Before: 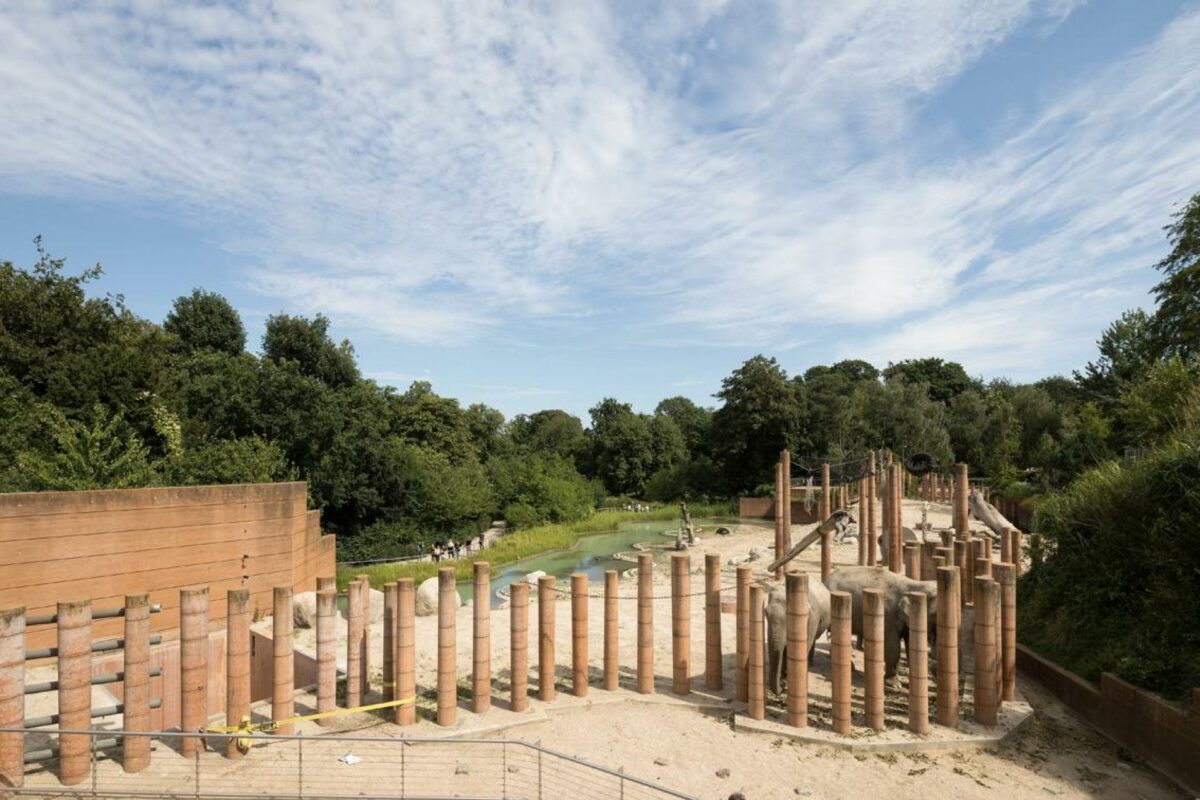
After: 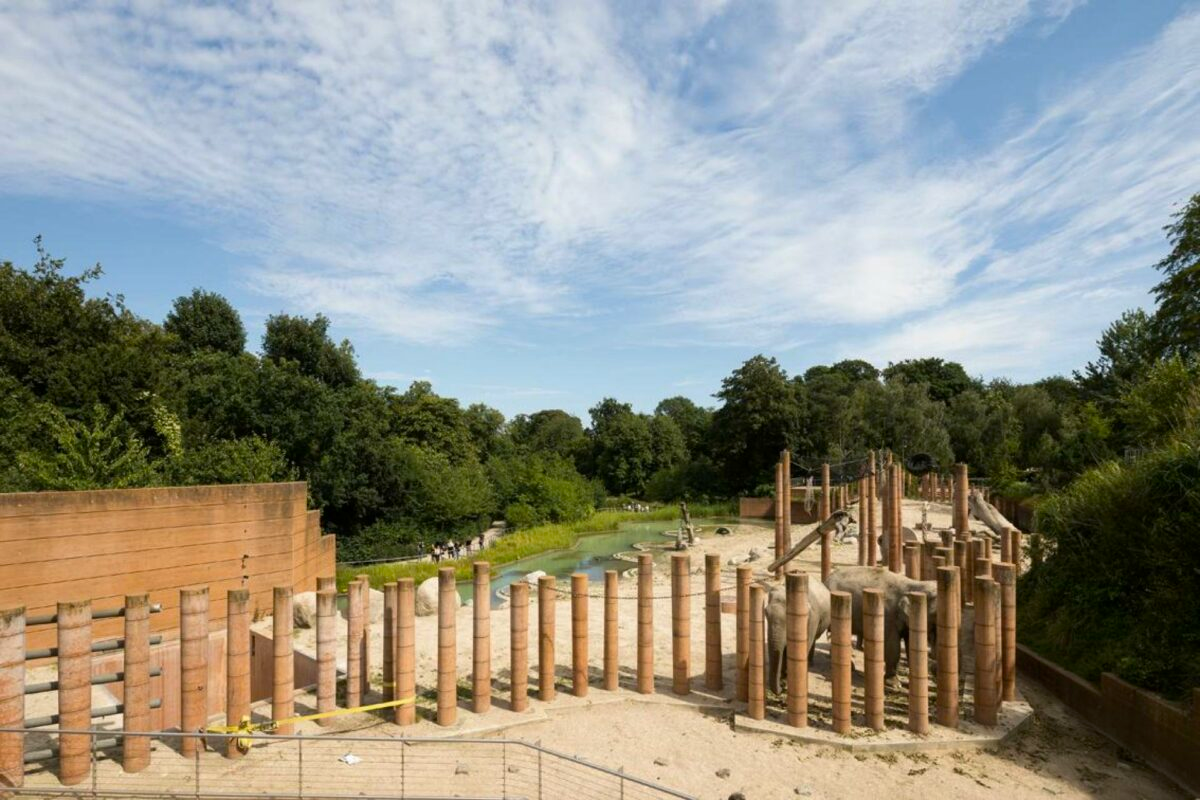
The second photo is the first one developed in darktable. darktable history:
contrast brightness saturation: contrast 0.03, brightness -0.04
color balance rgb: perceptual saturation grading › global saturation 10%, global vibrance 20%
